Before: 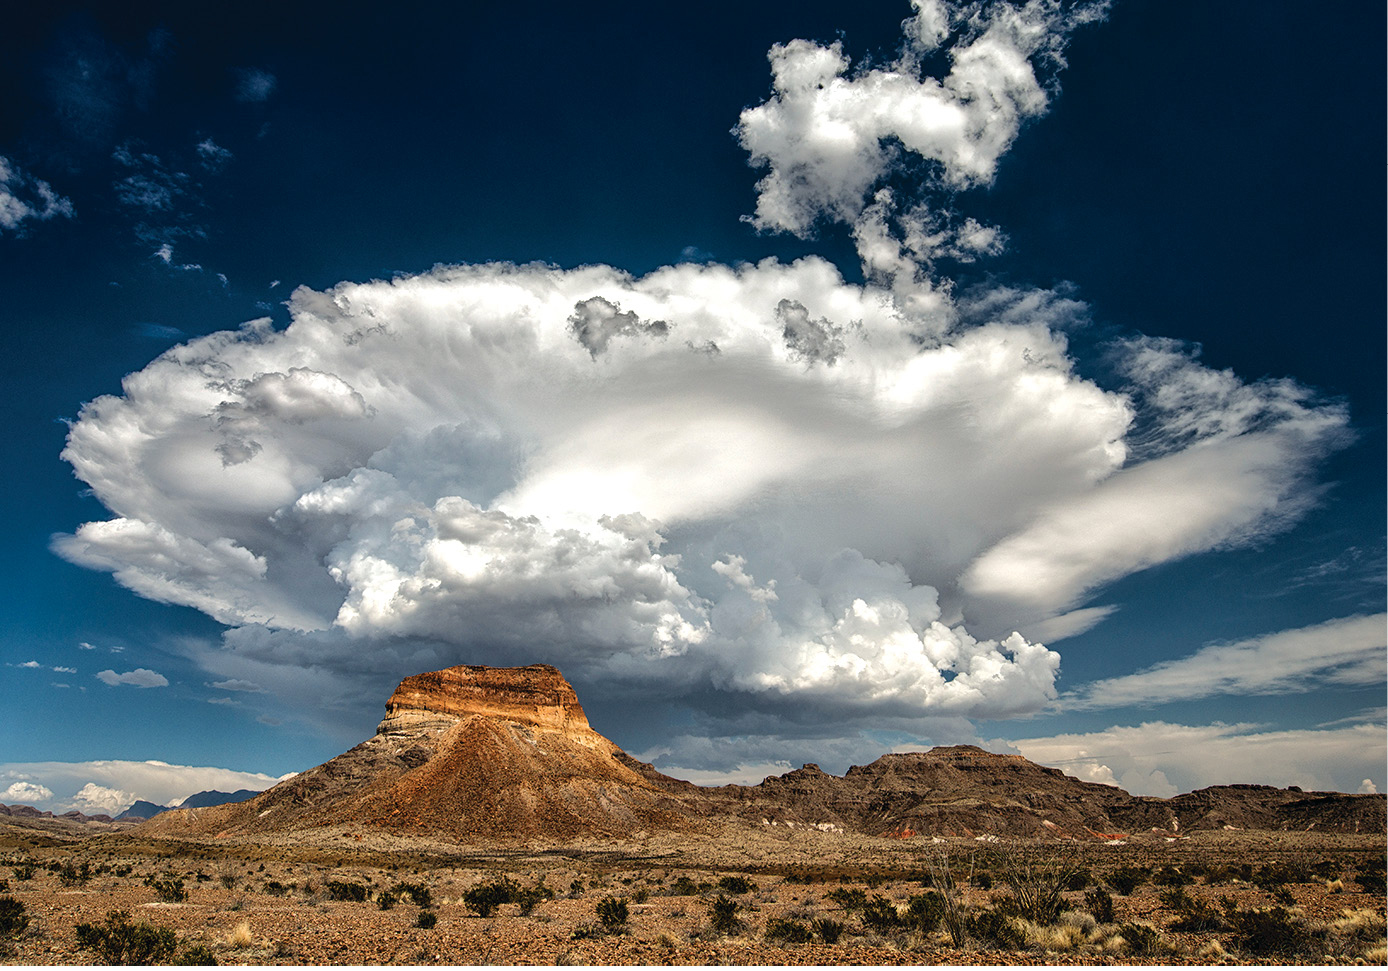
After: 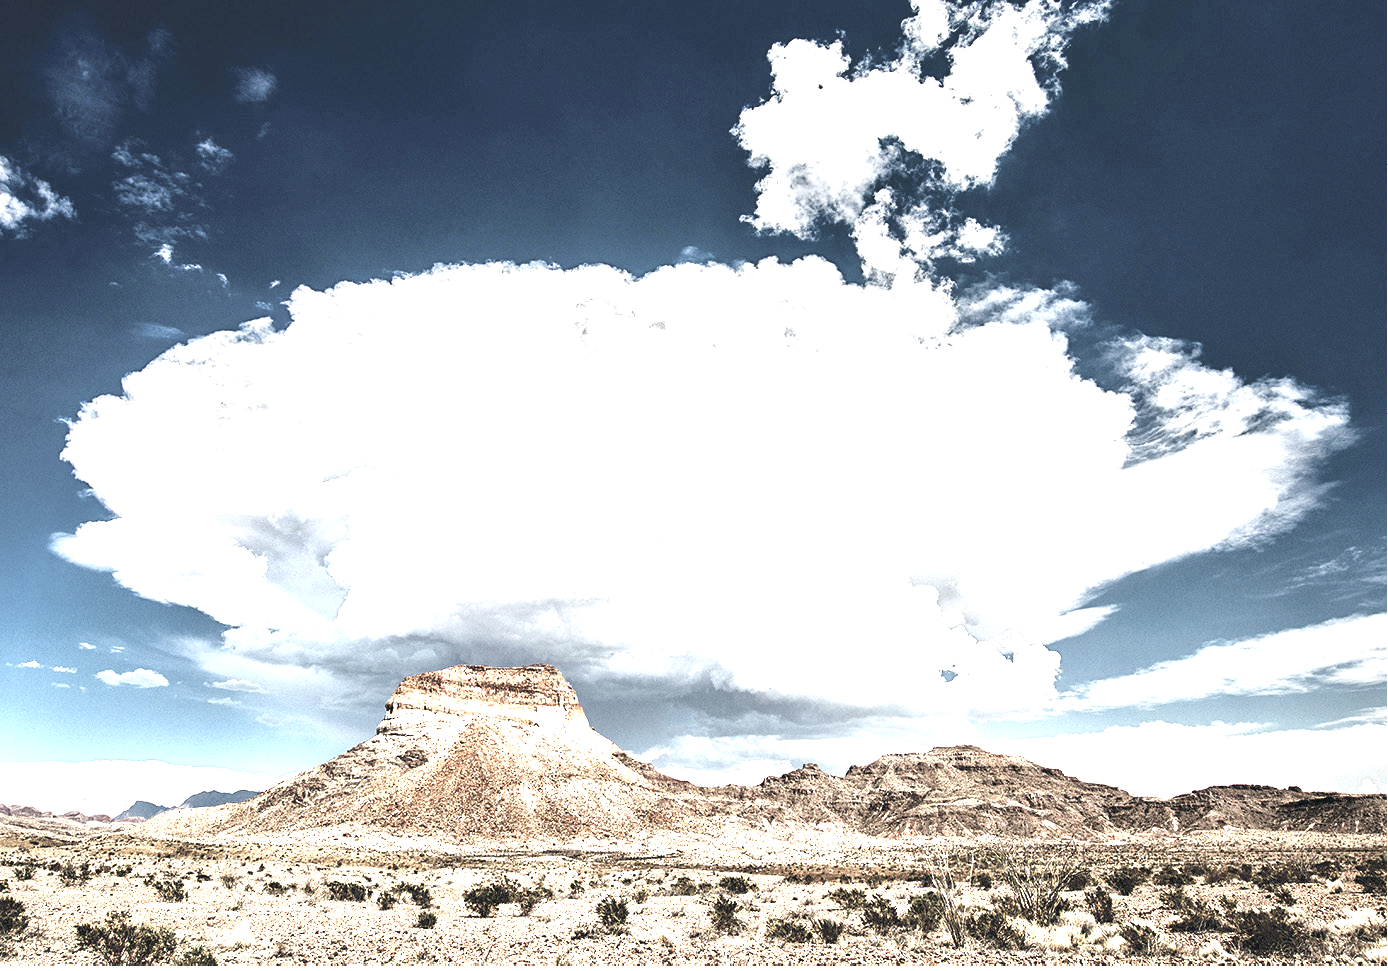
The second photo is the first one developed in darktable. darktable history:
white balance: emerald 1
color zones: curves: ch0 [(0, 0.6) (0.129, 0.585) (0.193, 0.596) (0.429, 0.5) (0.571, 0.5) (0.714, 0.5) (0.857, 0.5) (1, 0.6)]; ch1 [(0, 0.453) (0.112, 0.245) (0.213, 0.252) (0.429, 0.233) (0.571, 0.231) (0.683, 0.242) (0.857, 0.296) (1, 0.453)]
exposure: black level correction 0, exposure 2.327 EV, compensate exposure bias true, compensate highlight preservation false
